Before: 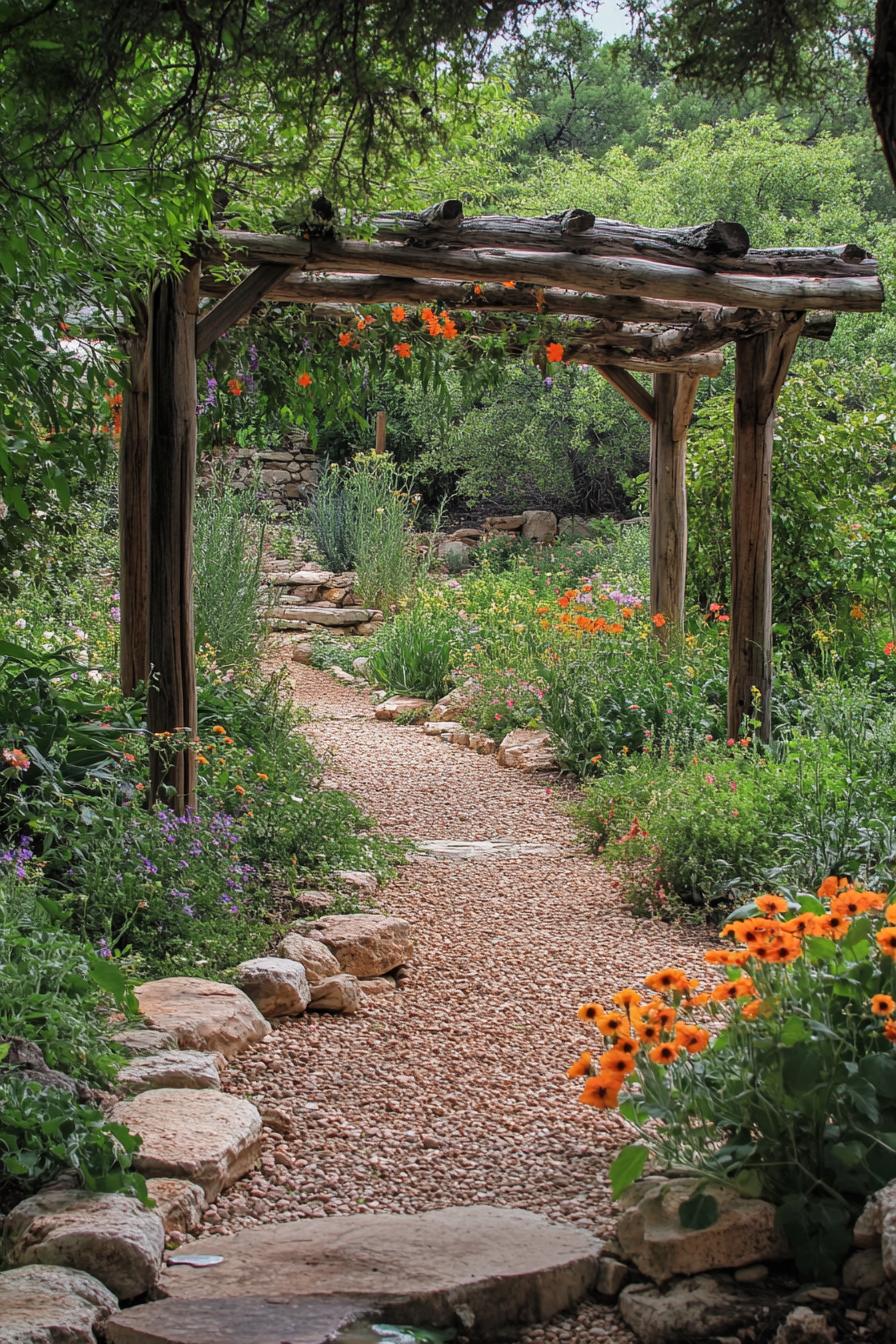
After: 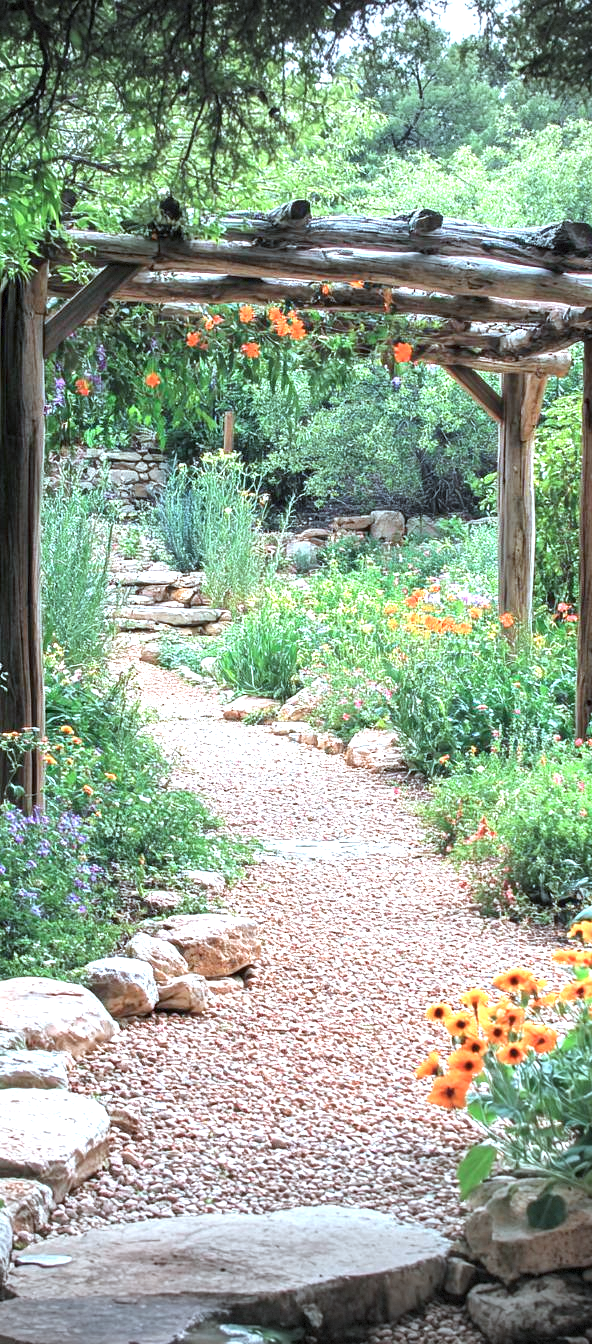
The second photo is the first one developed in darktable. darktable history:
color correction: highlights a* -10.63, highlights b* -19.57
vignetting: fall-off start 98%, fall-off radius 101.28%, width/height ratio 1.425, dithering 8-bit output
crop: left 17.07%, right 16.79%
exposure: black level correction 0, exposure 1.608 EV, compensate exposure bias true, compensate highlight preservation false
